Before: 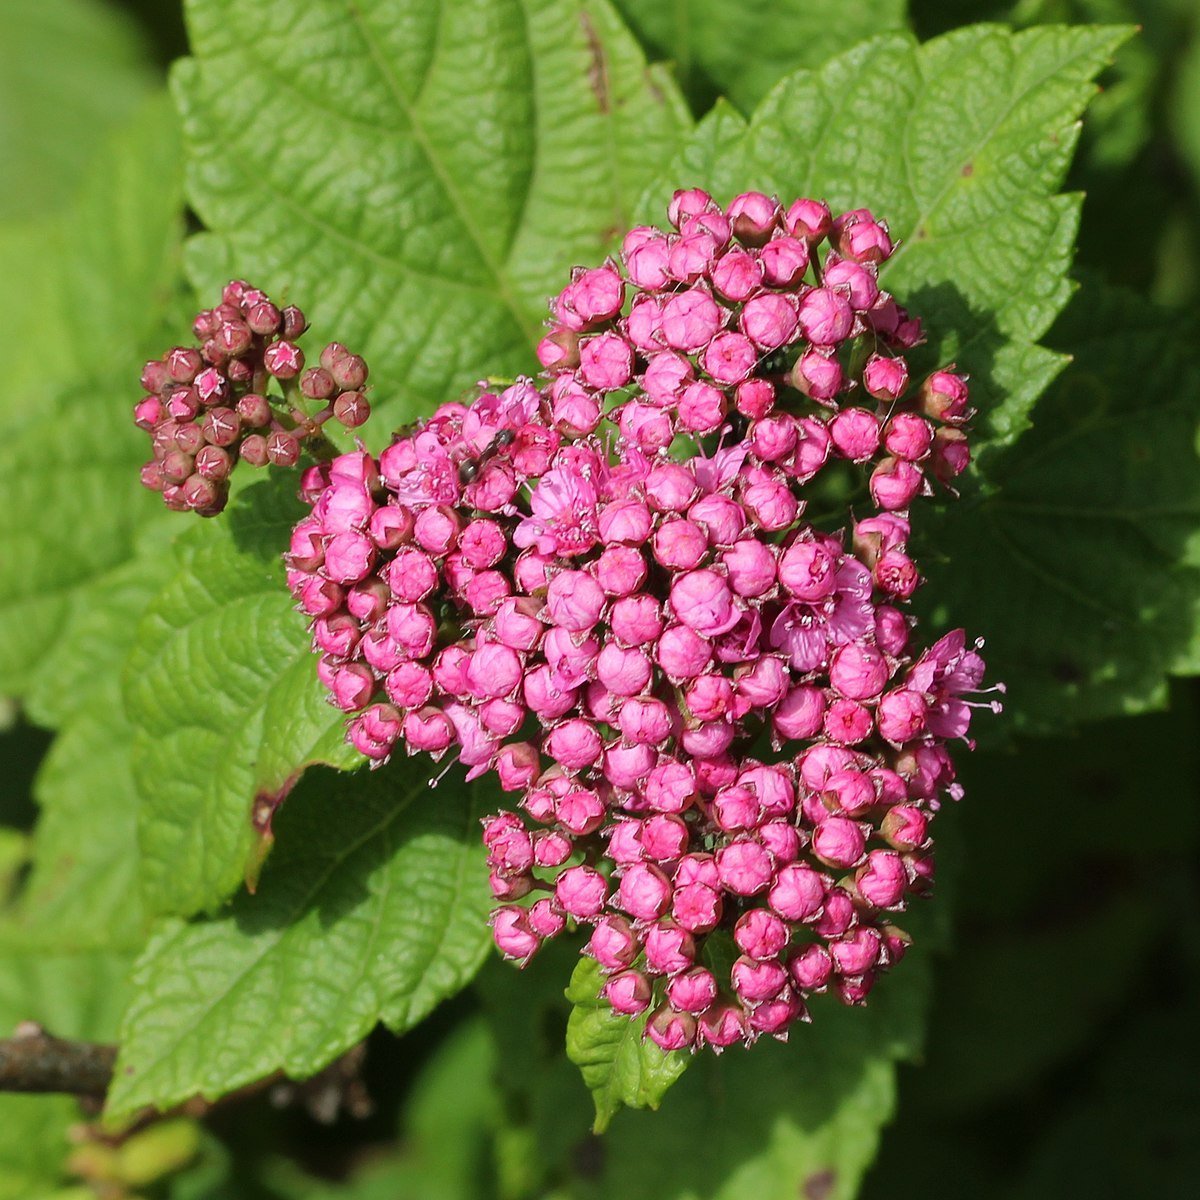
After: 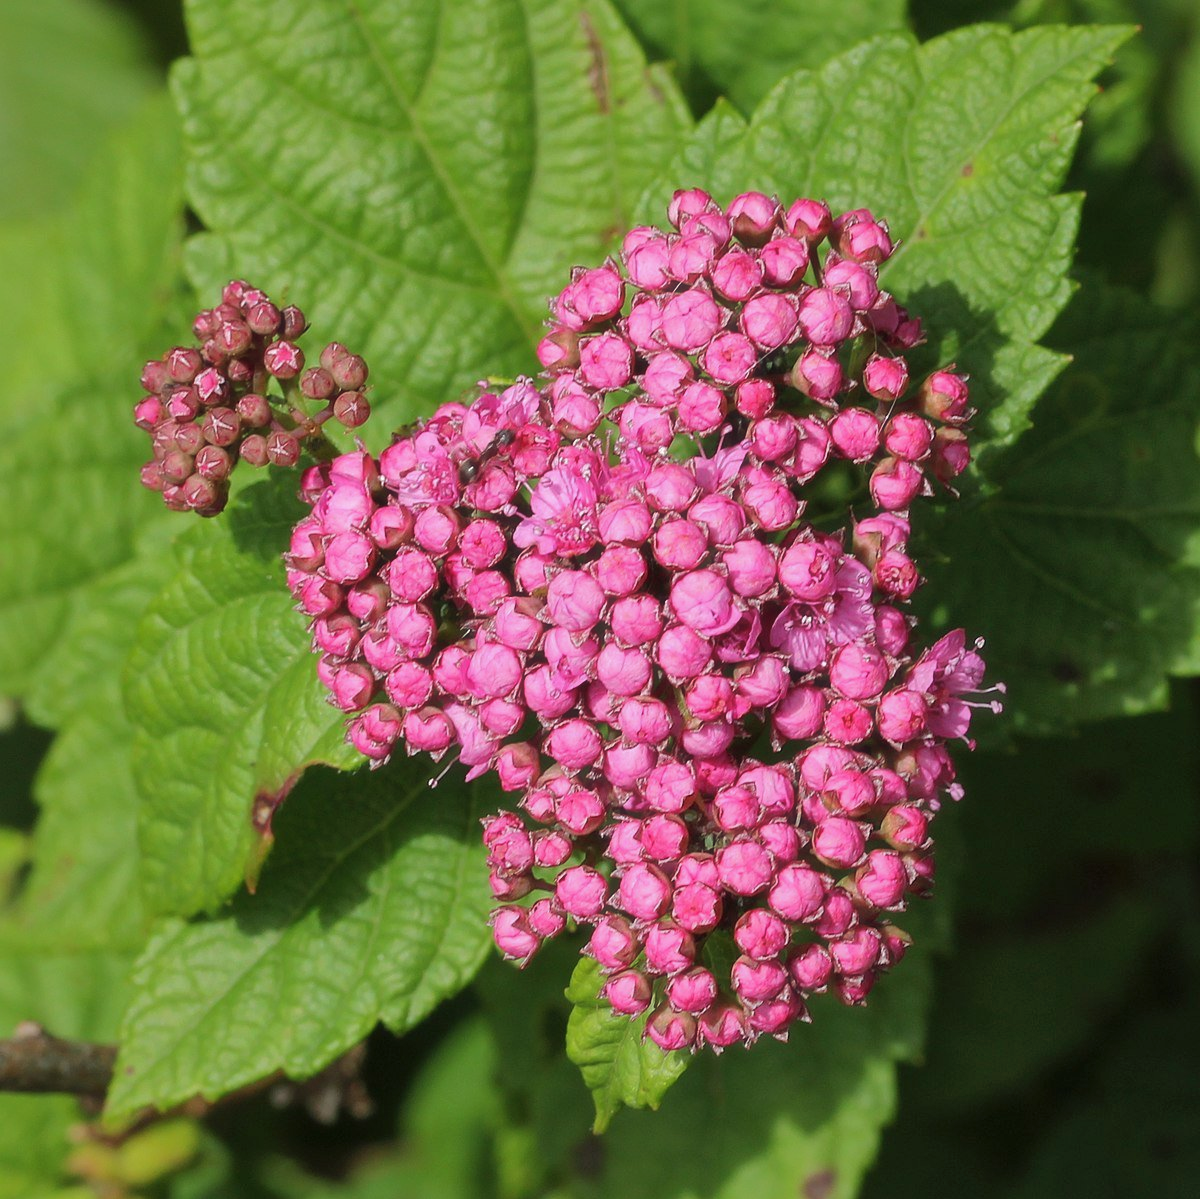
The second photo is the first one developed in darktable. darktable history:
shadows and highlights: shadows 39.3, highlights -59.95, highlights color adjustment 78.84%
haze removal: strength -0.05, compatibility mode true, adaptive false
tone equalizer: on, module defaults
crop: bottom 0.067%
